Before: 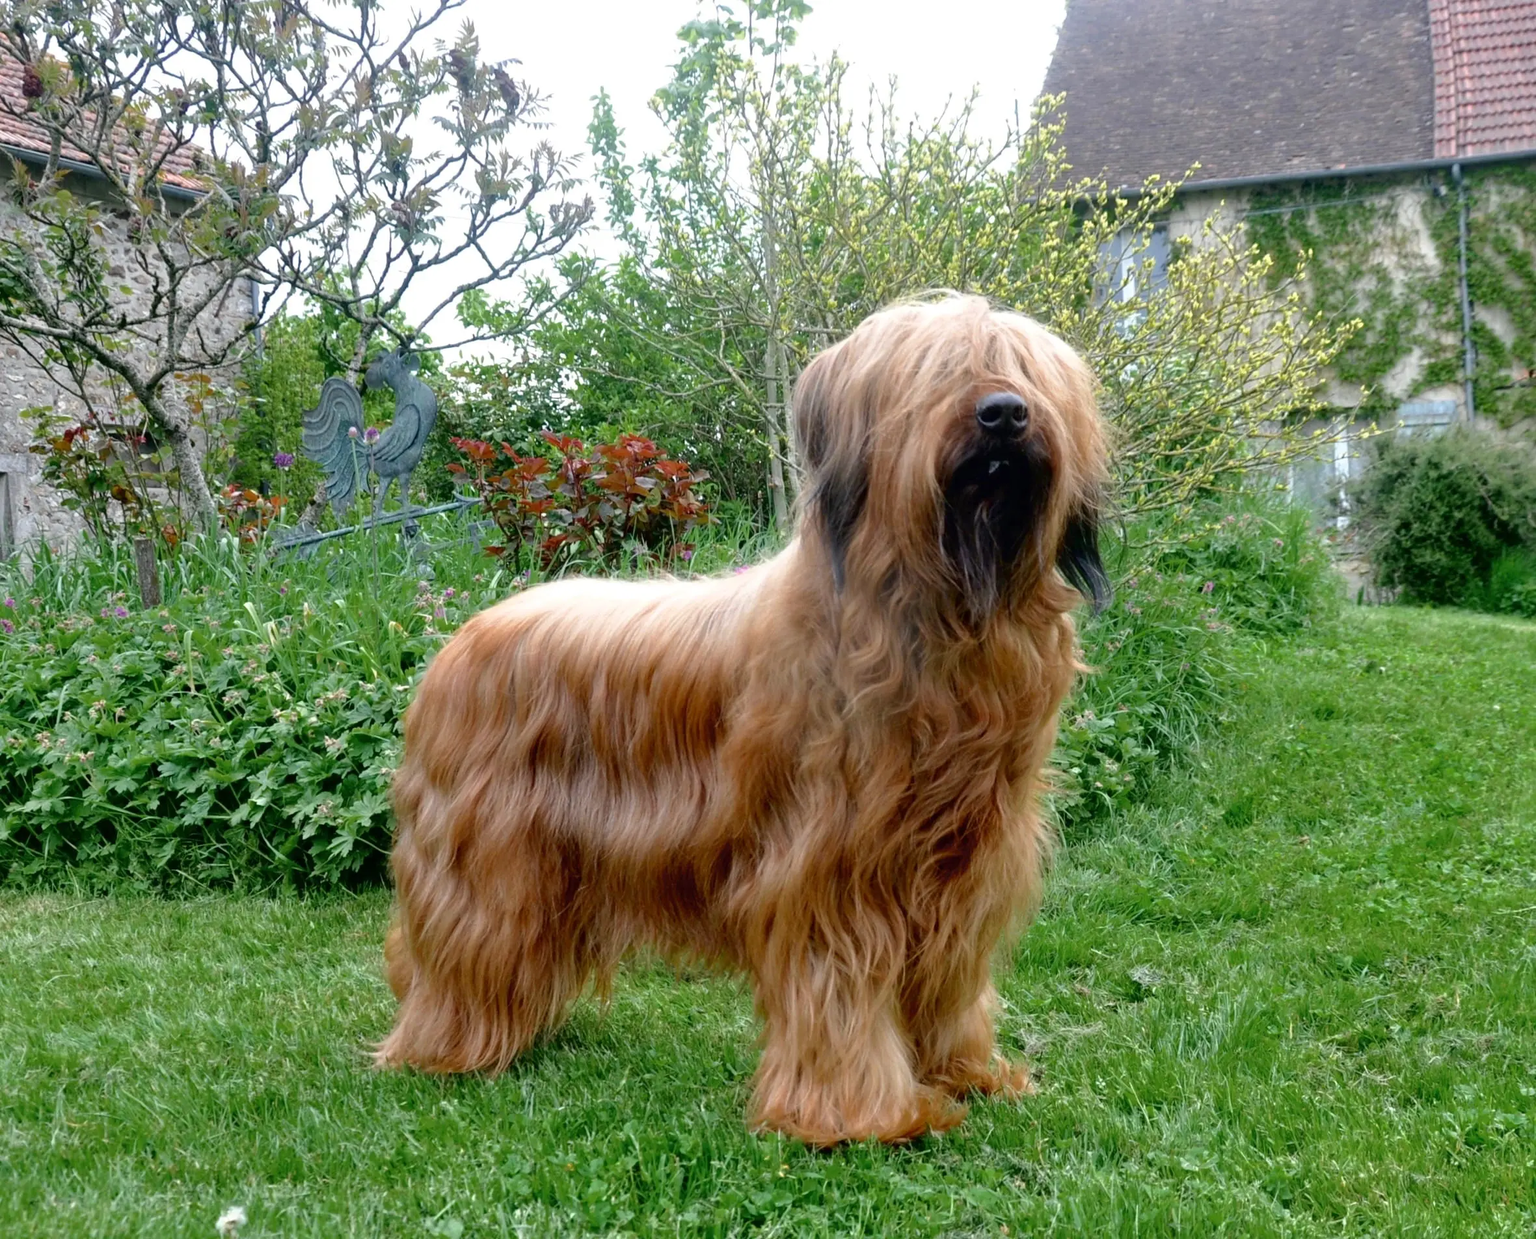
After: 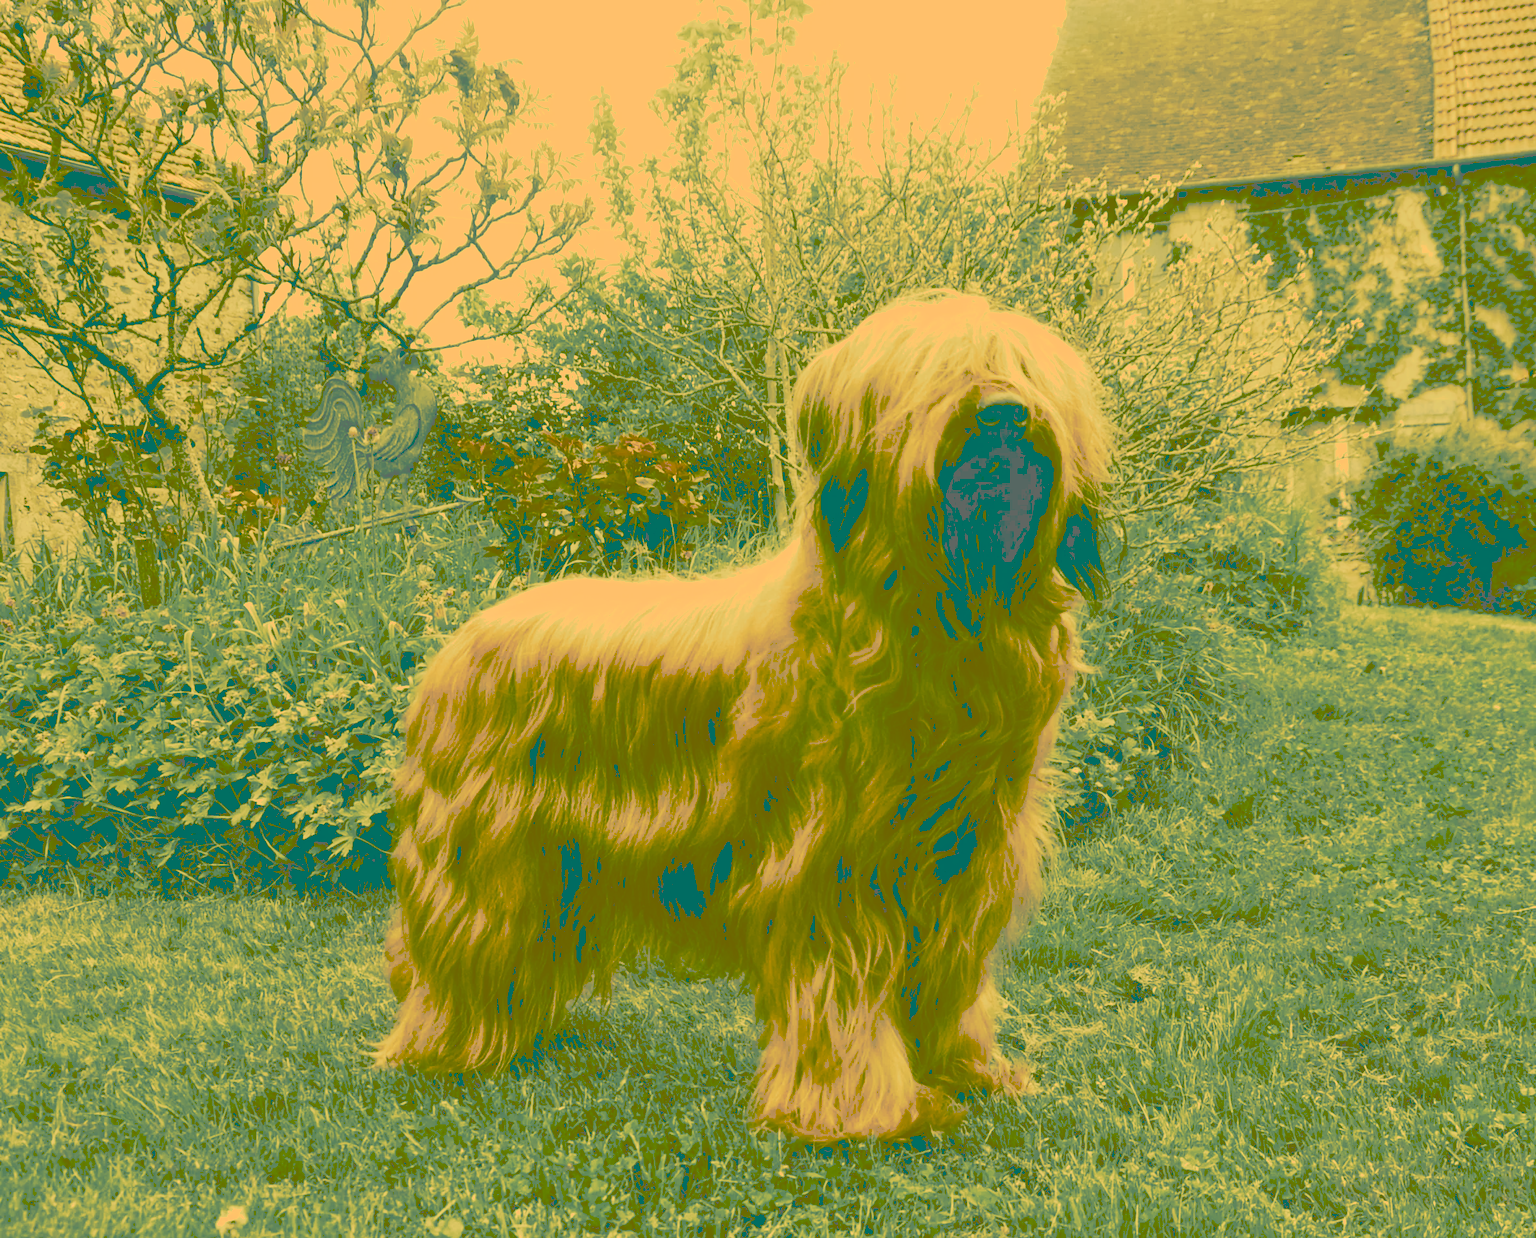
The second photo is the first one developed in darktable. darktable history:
tone curve: curves: ch0 [(0, 0) (0.003, 0.417) (0.011, 0.417) (0.025, 0.414) (0.044, 0.414) (0.069, 0.415) (0.1, 0.415) (0.136, 0.416) (0.177, 0.417) (0.224, 0.421) (0.277, 0.427) (0.335, 0.451) (0.399, 0.495) (0.468, 0.554) (0.543, 0.636) (0.623, 0.722) (0.709, 0.779) (0.801, 0.821) (0.898, 0.845) (1, 1)], preserve colors none
color look up table: target L [91.02, 92.01, 90.99, 79.68, 71.46, 69.64, 71.89, 68.19, 50.85, 43.39, 41.7, 23.98, 23.98, 203.62, 84.55, 72.19, 65.72, 70.53, 61.66, 52.06, 54.12, 52.19, 49.9, 40.37, 27.14, 7.331, 17.49, 23.98, 90.93, 90.03, 87.09, 68.93, 65.52, 84.32, 63.74, 59.48, 60.04, 42.59, 46.88, 25.02, 30.66, 24.88, 17.51, 91.96, 76.16, 70.48, 68.91, 60.82, 47.92], target a [30.86, 26.06, 30.78, -17.17, -14.64, -2.787, 0.597, -22.96, -28.45, -13.95, -23.27, -70.41, -70.41, 0, 50.38, 15.5, 18.67, 32.77, 45.16, 5.351, 23.63, 1.799, 16.08, 29.81, 14.77, -23.7, -55.37, -70.41, 30.75, 33.66, 42.57, -0.503, 8.288, 51.89, 38.3, 7.791, 19.94, -0.358, -1.068, -72.26, 1.784, -72.04, -55.41, 26.04, -17.7, -8.535, -0.759, -16.86, -15.17], target b [81.22, 84.01, 82.53, 66.34, 58.77, 77.2, 57.26, 61.91, 86.94, 74.18, 71.17, 40.76, 40.76, -0.002, 73.47, 64.12, 112.46, 60.3, 105.51, 89.05, 92.63, 89.11, 85.29, 68.94, 46.22, 12.06, 29.57, 40.76, 79.64, 78.34, 72.78, 43.8, 47.59, 69.85, 46.93, 40.48, 35.36, 72.59, 14.95, 42.52, 52.14, 42.23, 29.59, 80.76, 57.84, 46.77, 49.61, 40.19, 28.34], num patches 49
